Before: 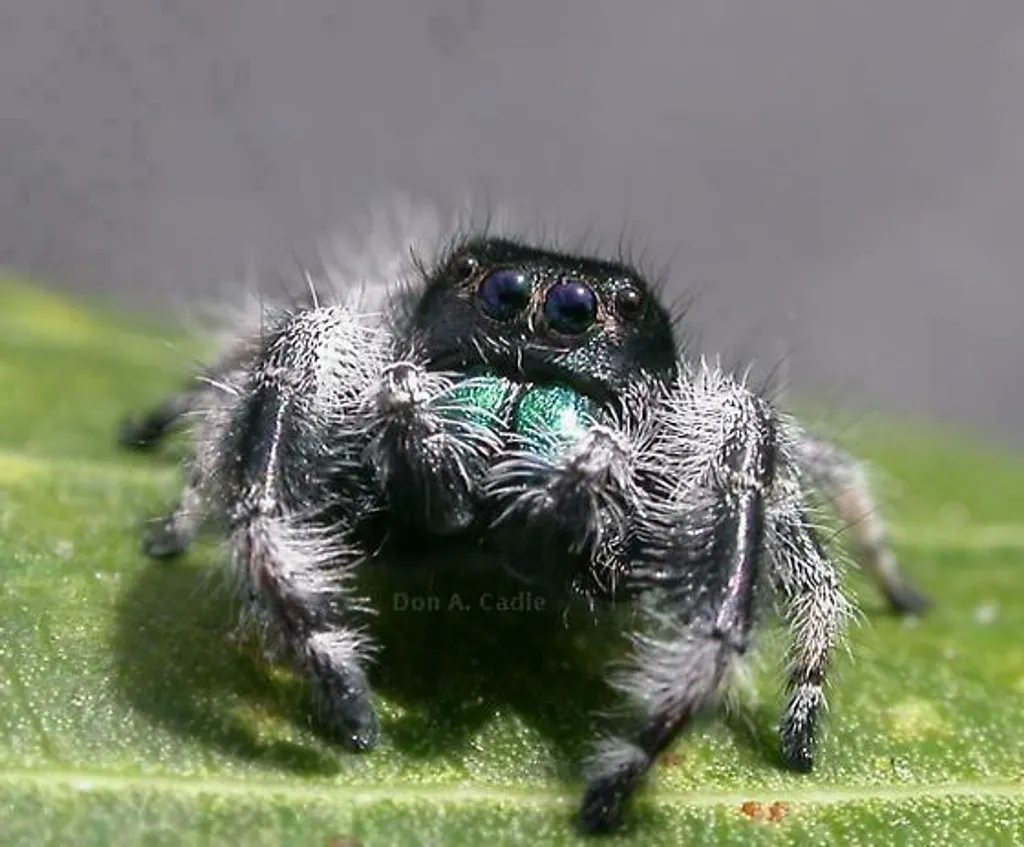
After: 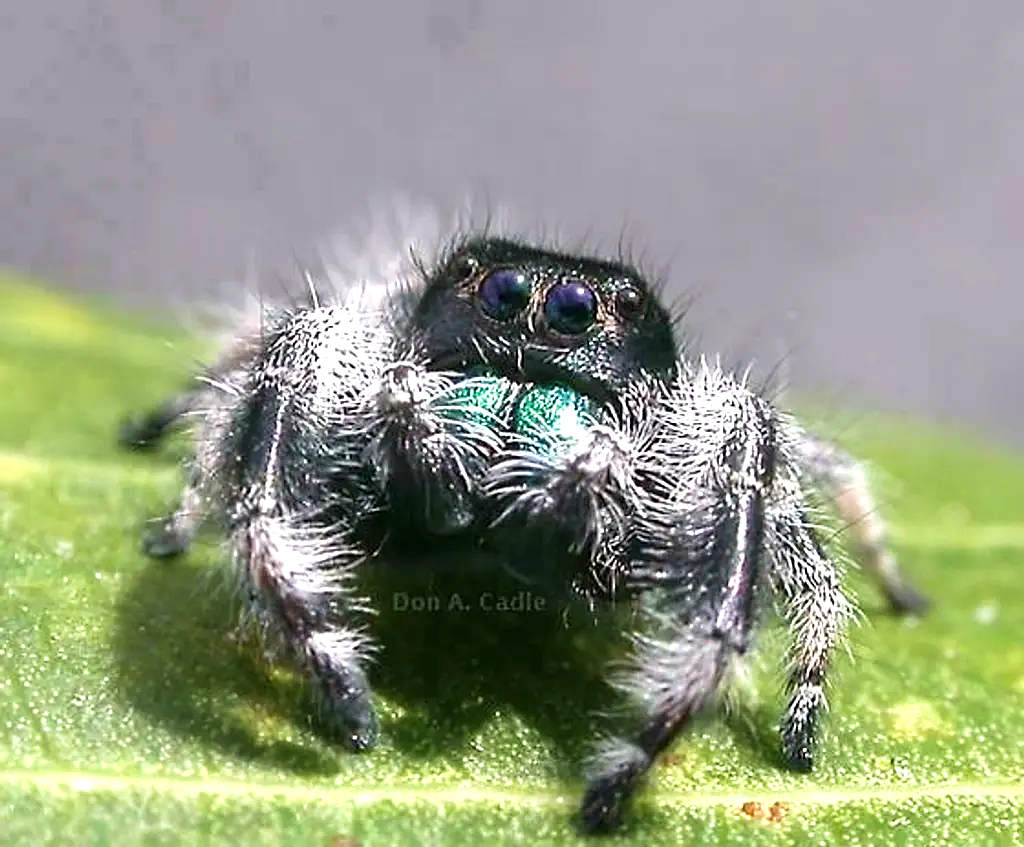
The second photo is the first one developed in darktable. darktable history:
sharpen: on, module defaults
exposure: black level correction 0, exposure 0.7 EV, compensate exposure bias true, compensate highlight preservation false
velvia: on, module defaults
